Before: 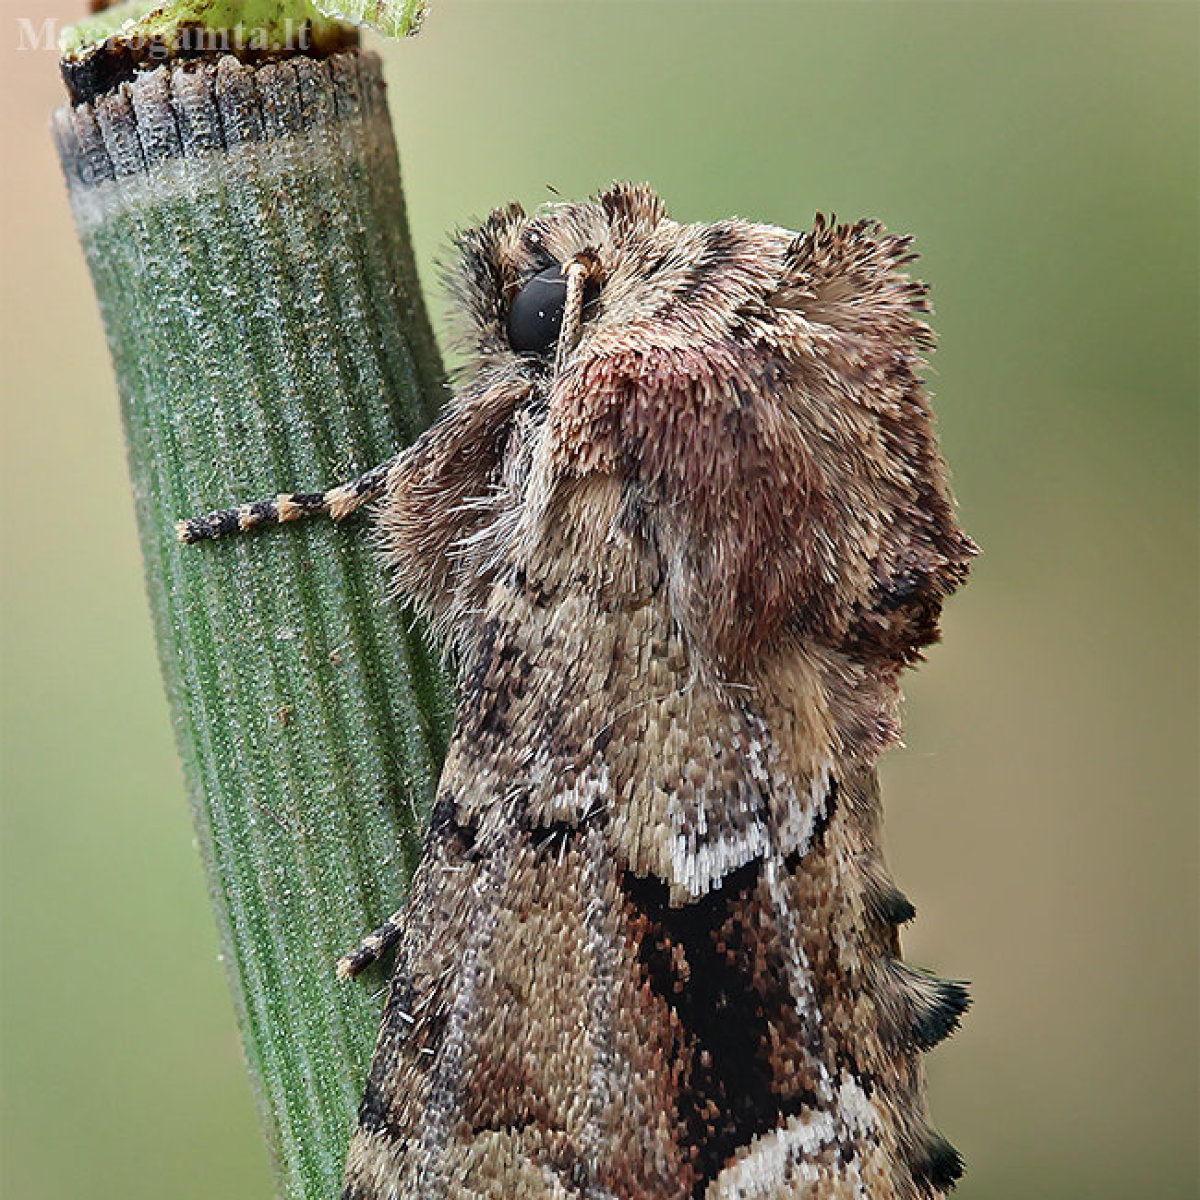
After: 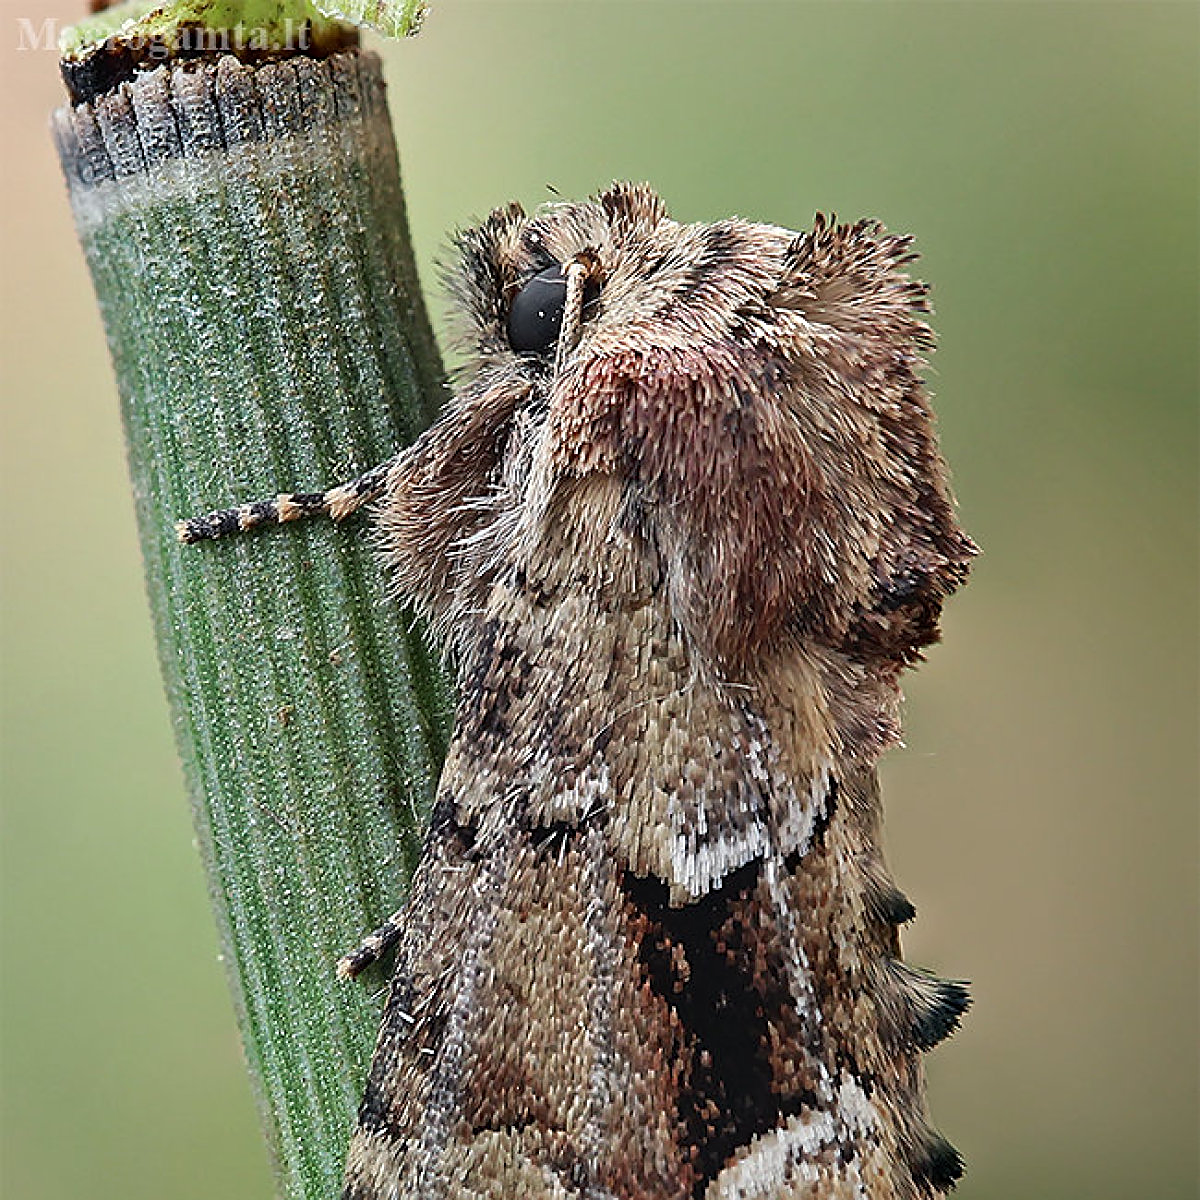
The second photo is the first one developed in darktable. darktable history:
sharpen: on, module defaults
tone equalizer: -7 EV 0.13 EV, smoothing diameter 25%, edges refinement/feathering 10, preserve details guided filter
